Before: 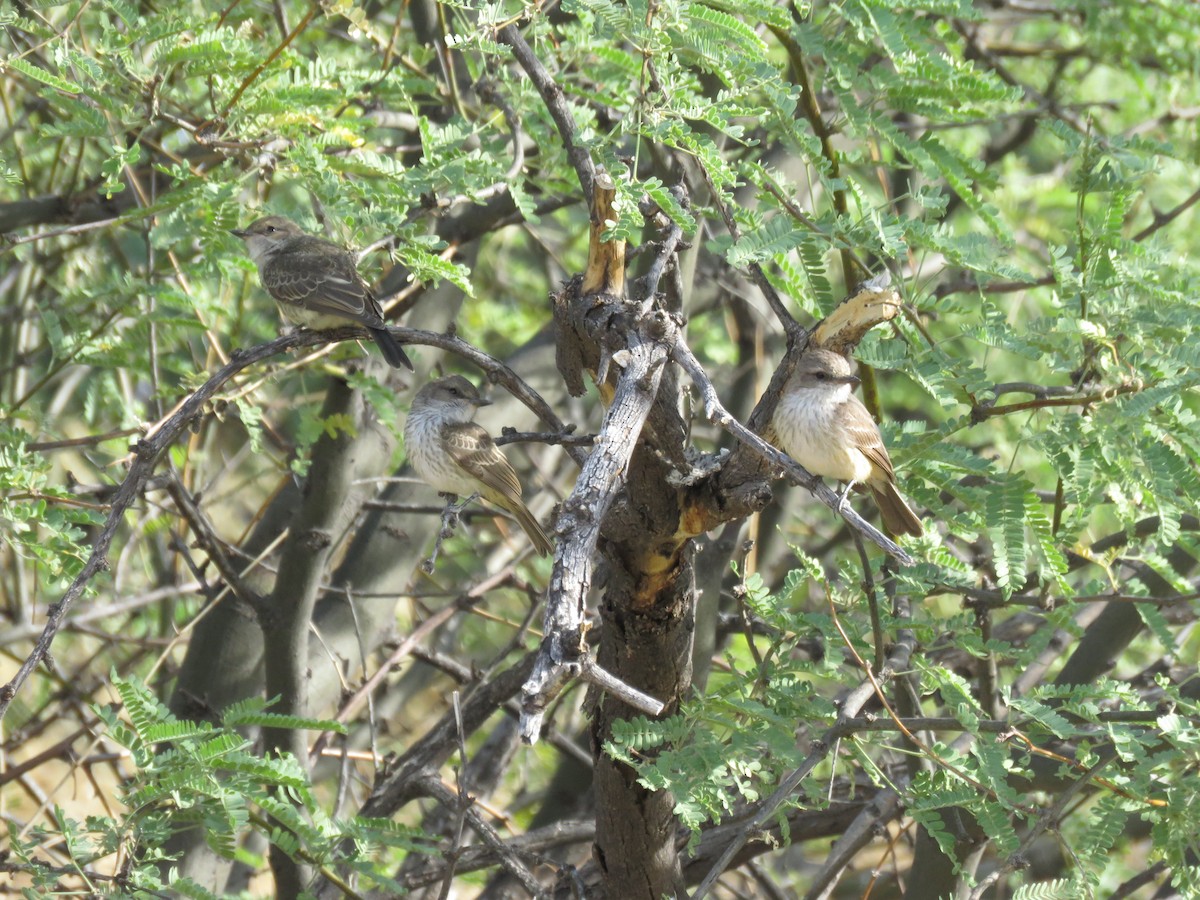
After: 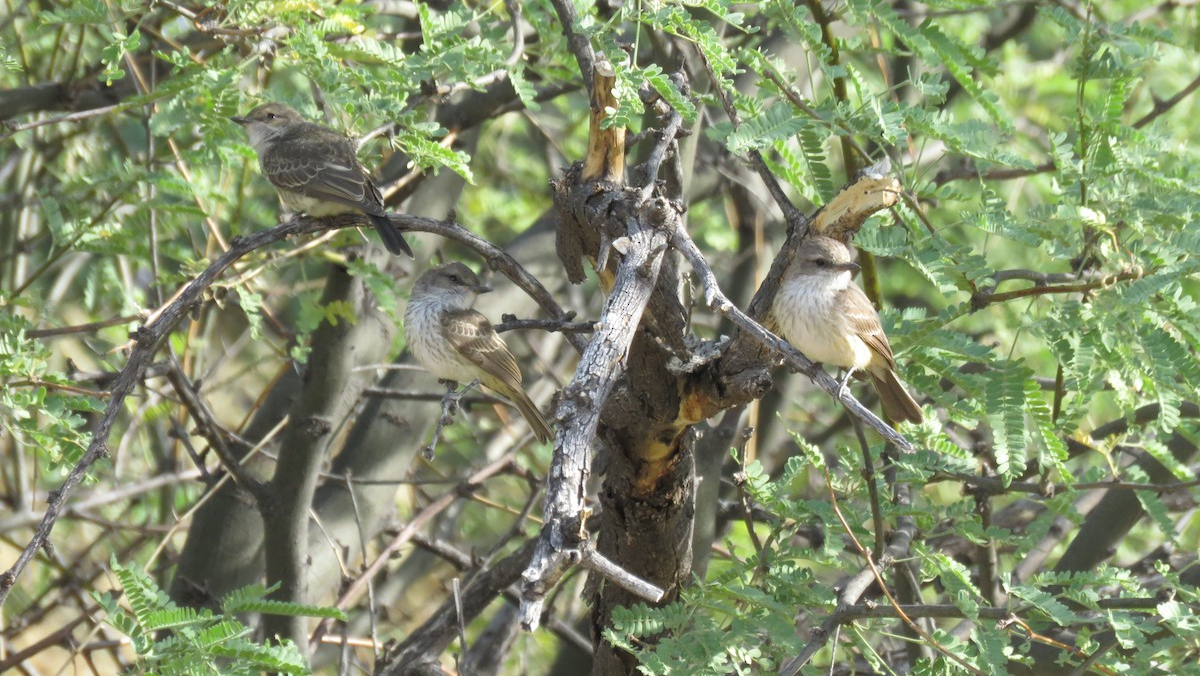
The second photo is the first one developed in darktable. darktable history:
crop and rotate: top 12.625%, bottom 12.199%
